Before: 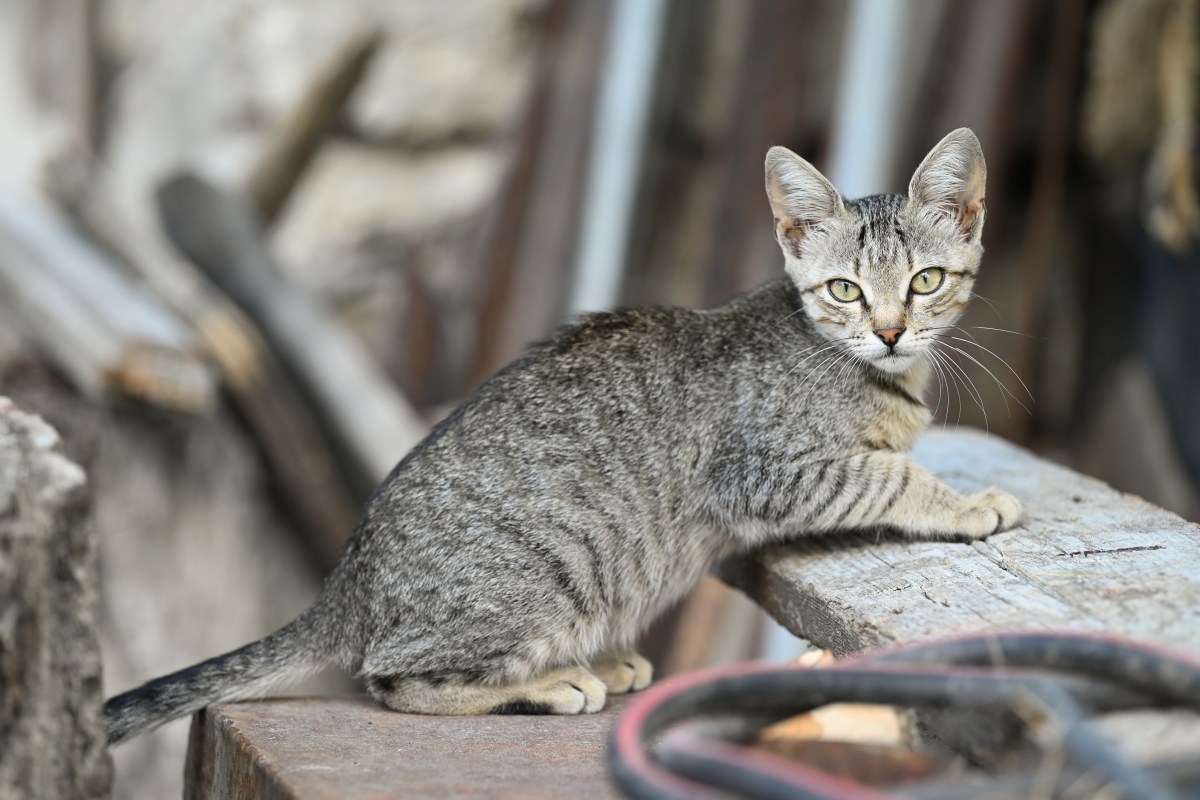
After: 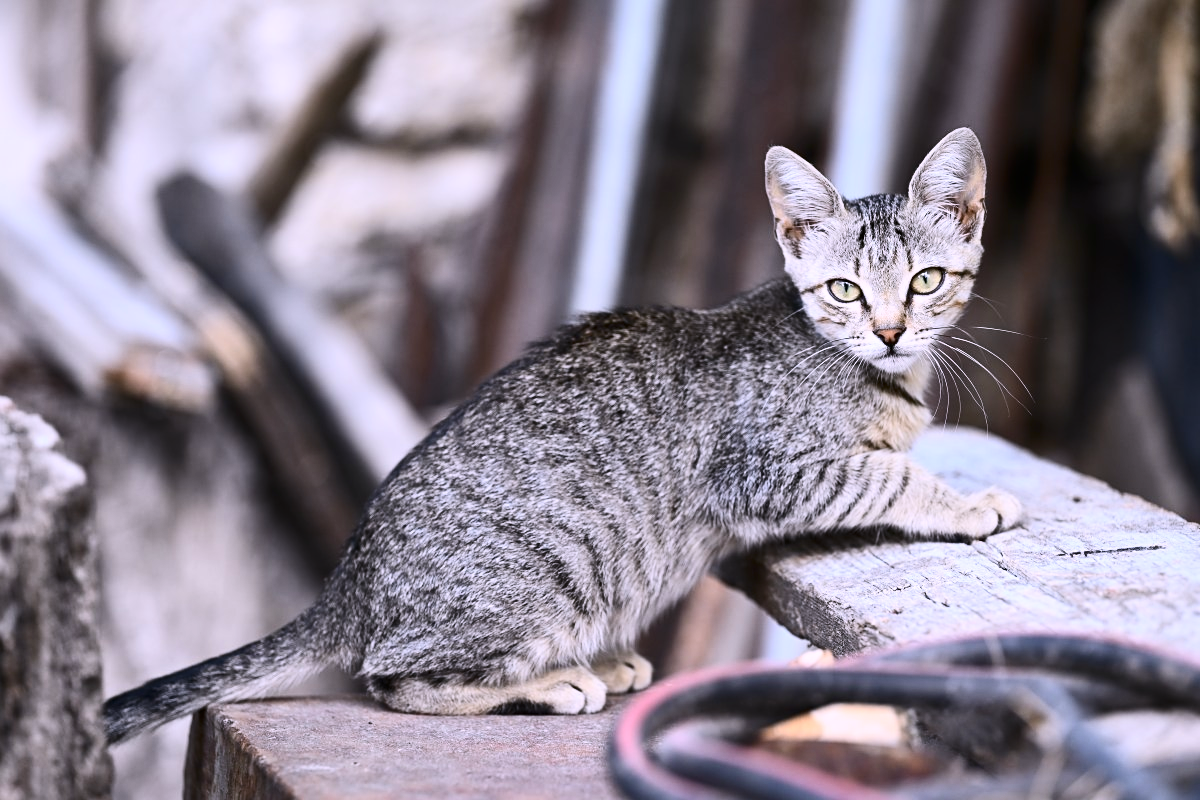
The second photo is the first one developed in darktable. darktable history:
shadows and highlights: shadows 29.61, highlights -30.47, low approximation 0.01, soften with gaussian
contrast brightness saturation: contrast 0.28
sharpen: amount 0.2
white balance: red 1.042, blue 1.17
